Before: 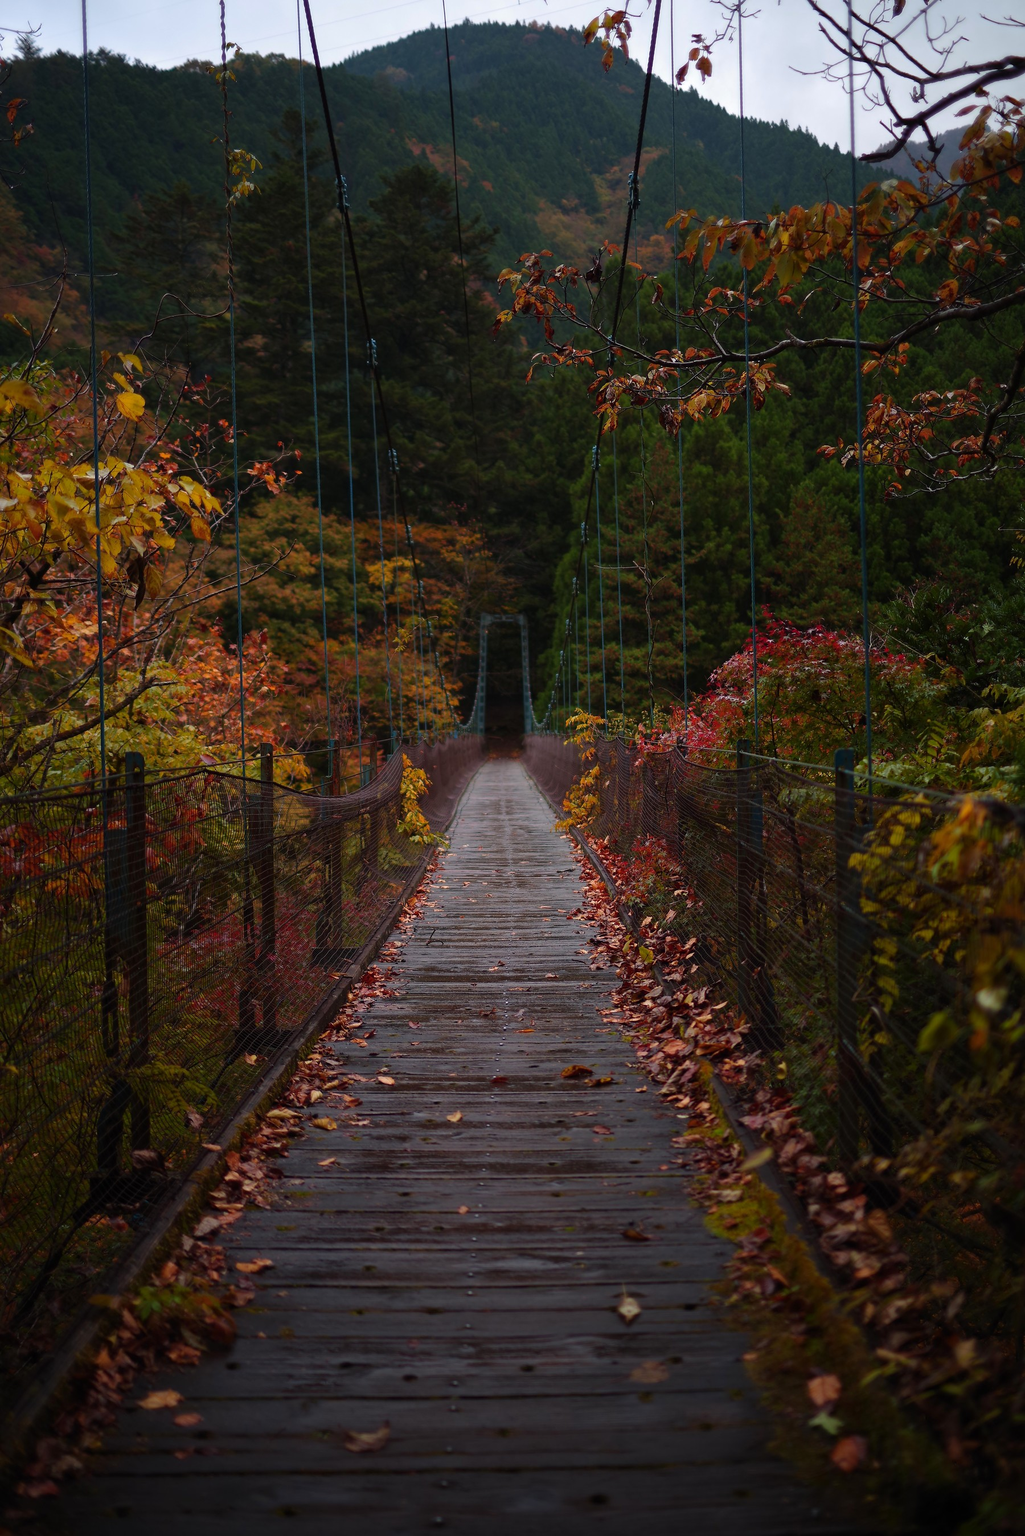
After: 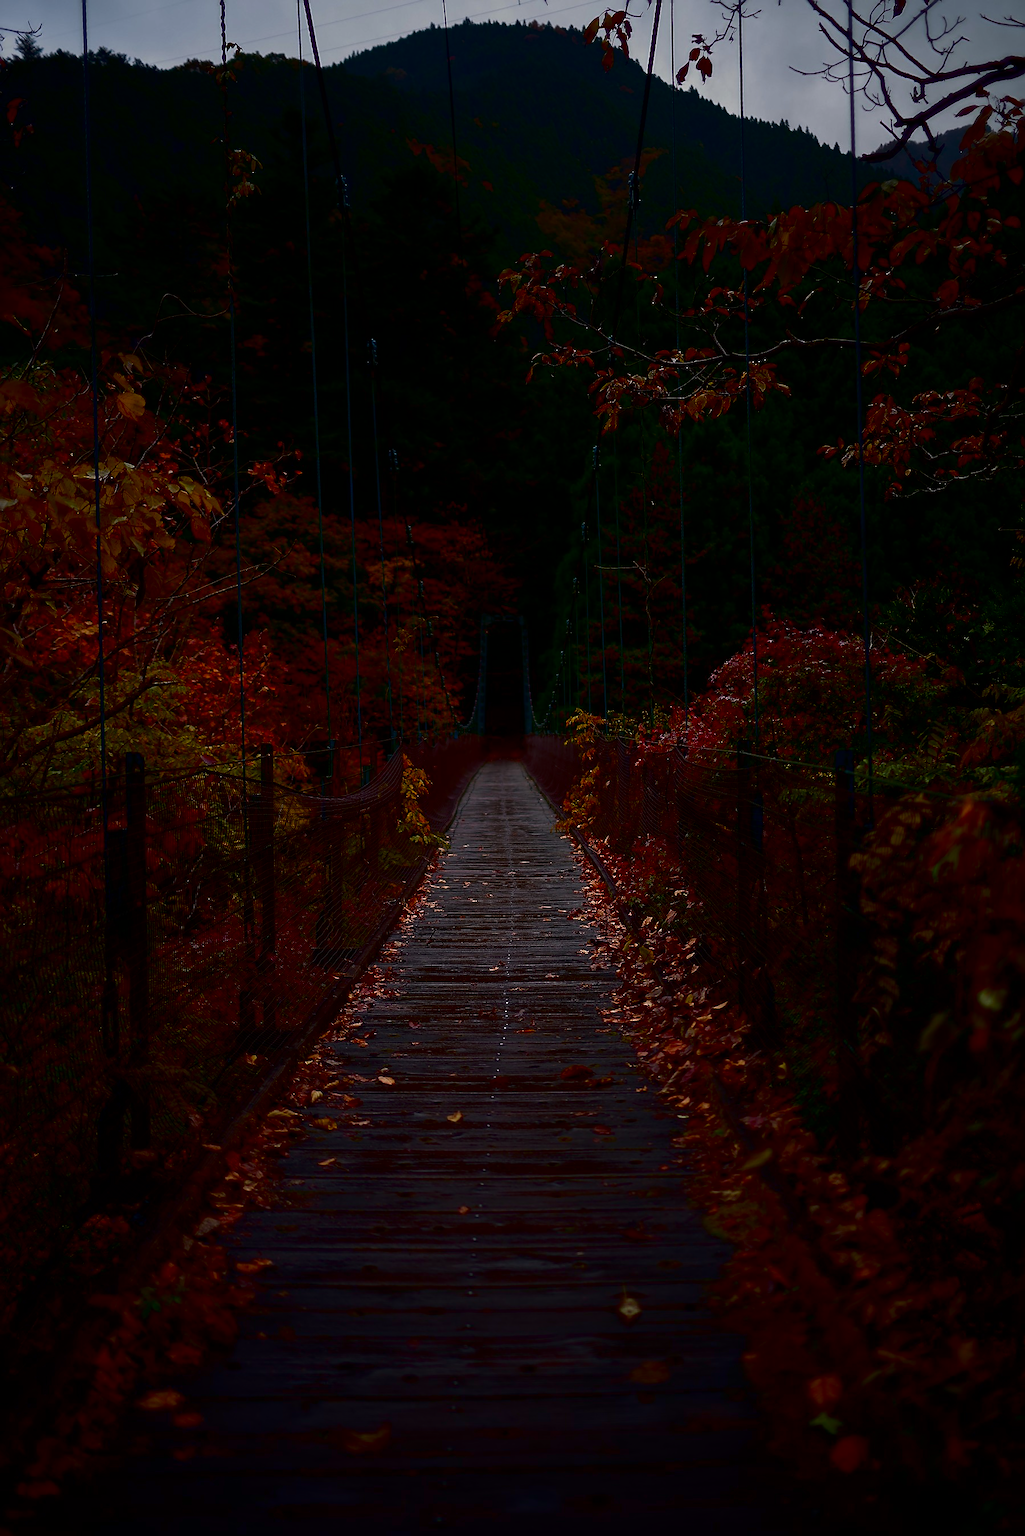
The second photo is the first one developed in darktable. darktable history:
contrast brightness saturation: contrast 0.09, brightness -0.59, saturation 0.17
sharpen: on, module defaults
graduated density: on, module defaults
